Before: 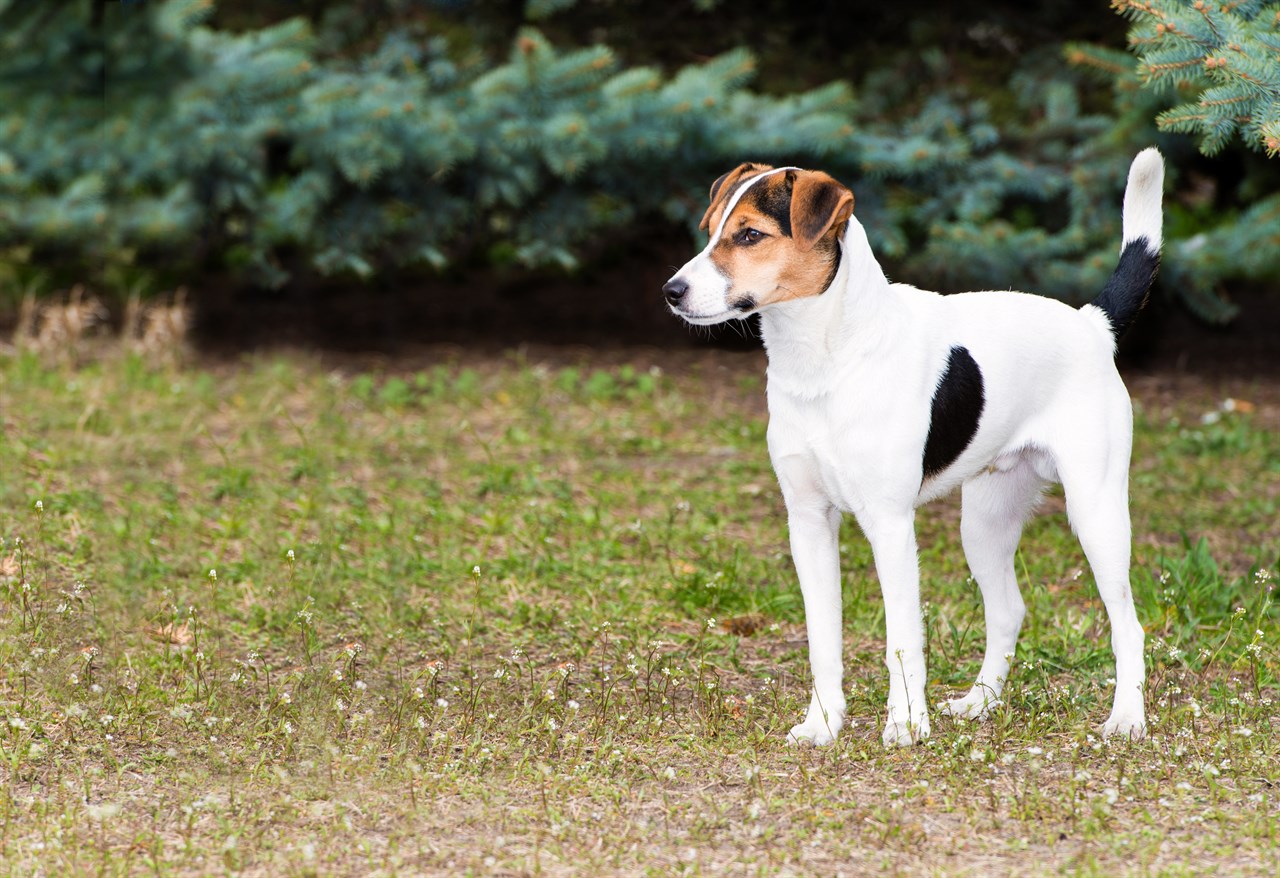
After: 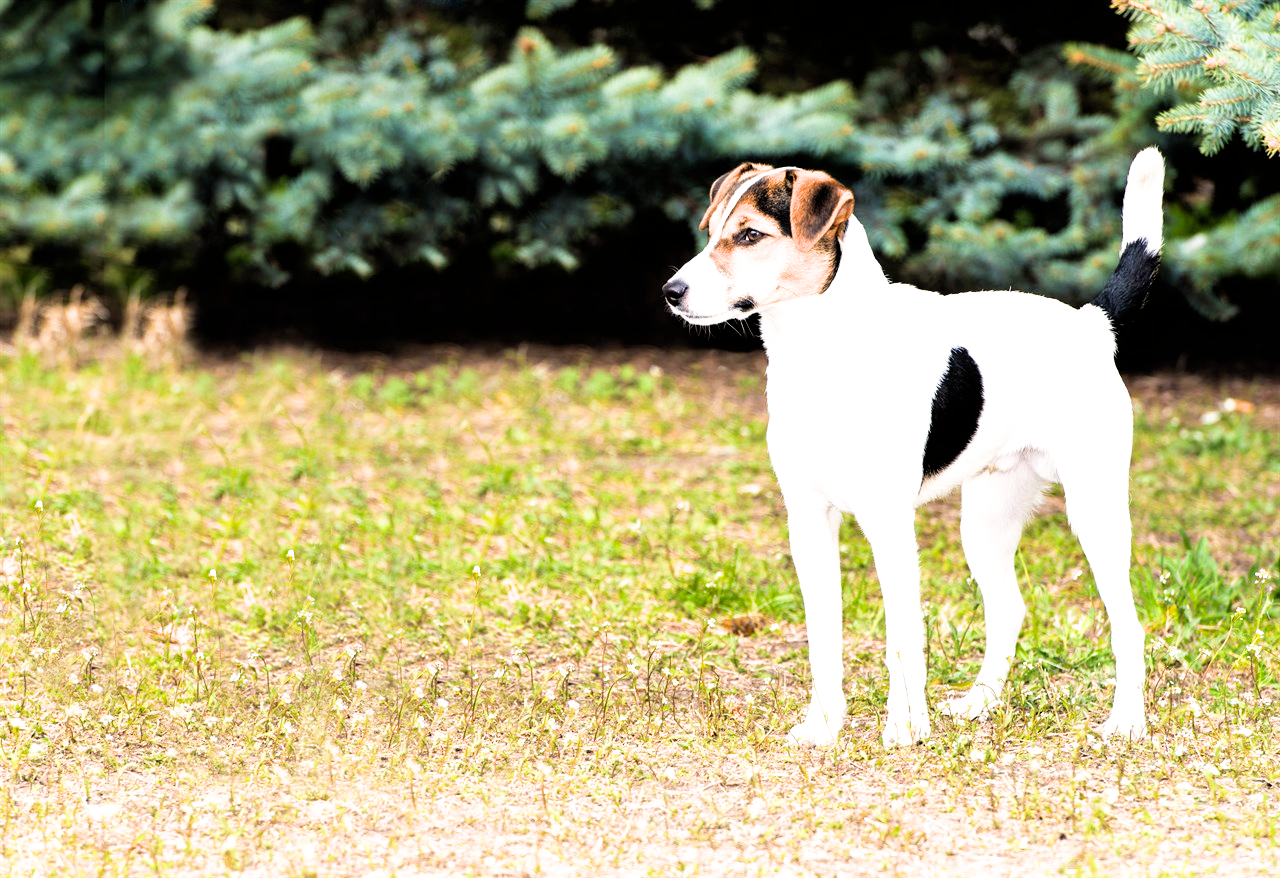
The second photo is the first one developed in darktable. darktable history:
filmic rgb: black relative exposure -5.05 EV, white relative exposure 3.54 EV, threshold 3.03 EV, hardness 3.17, contrast 1.203, highlights saturation mix -48.78%, enable highlight reconstruction true
tone equalizer: -8 EV -1.07 EV, -7 EV -0.987 EV, -6 EV -0.86 EV, -5 EV -0.549 EV, -3 EV 0.598 EV, -2 EV 0.844 EV, -1 EV 0.99 EV, +0 EV 1.06 EV, smoothing diameter 24.88%, edges refinement/feathering 13.07, preserve details guided filter
color balance rgb: highlights gain › chroma 3.027%, highlights gain › hue 73.98°, perceptual saturation grading › global saturation 0.116%, perceptual brilliance grading › global brilliance 12.033%
